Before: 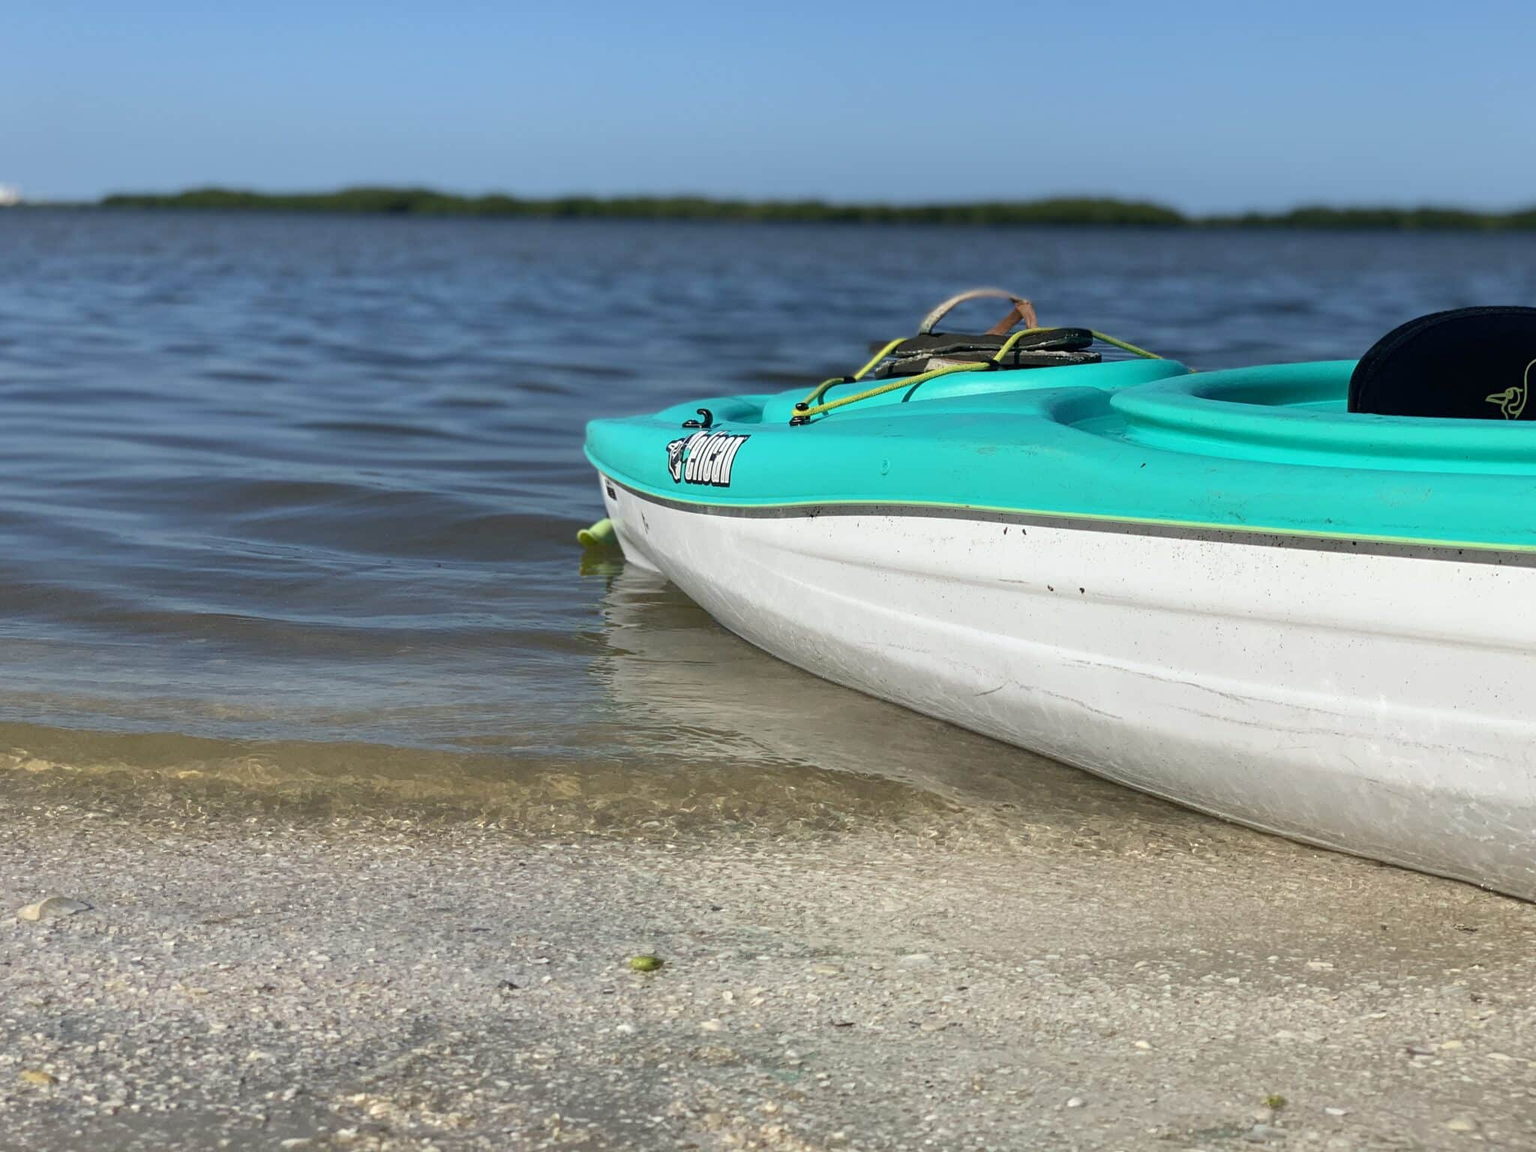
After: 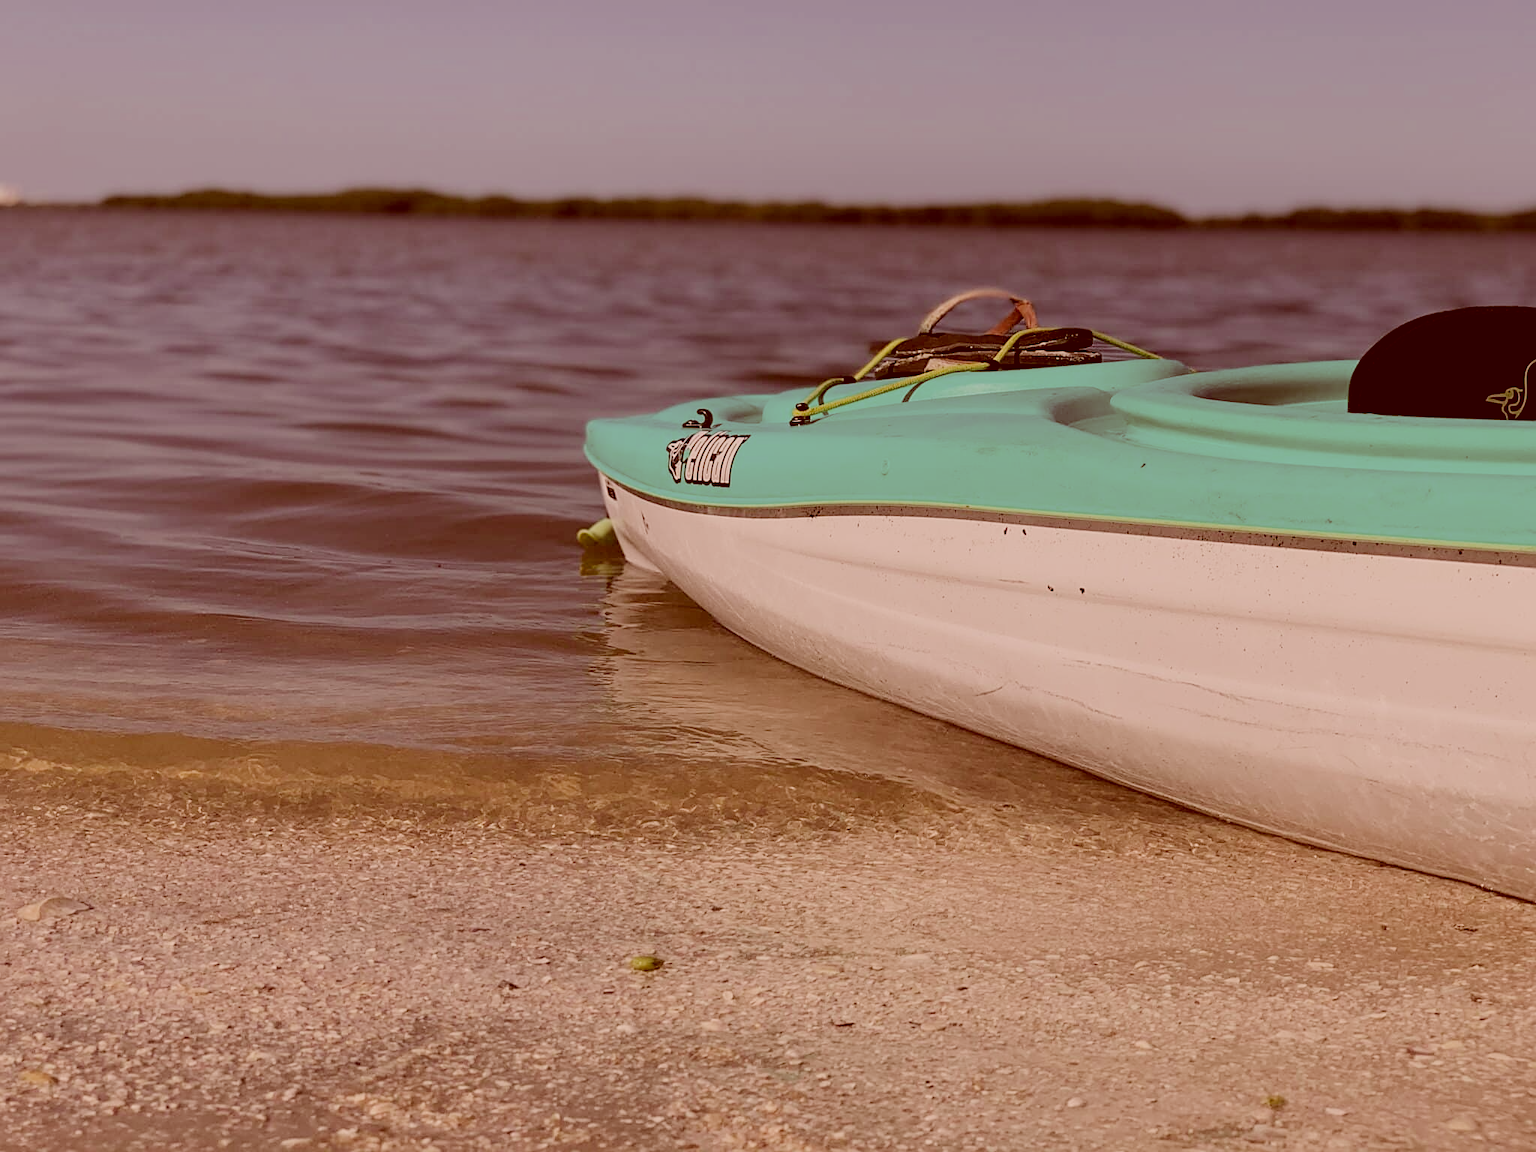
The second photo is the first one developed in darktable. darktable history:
sharpen: on, module defaults
color correction: highlights a* 9.38, highlights b* 8.7, shadows a* 39.36, shadows b* 39.26, saturation 0.771
filmic rgb: black relative exposure -6.99 EV, white relative exposure 5.68 EV, hardness 2.85
color zones: curves: ch0 [(0, 0.444) (0.143, 0.442) (0.286, 0.441) (0.429, 0.441) (0.571, 0.441) (0.714, 0.441) (0.857, 0.442) (1, 0.444)]
